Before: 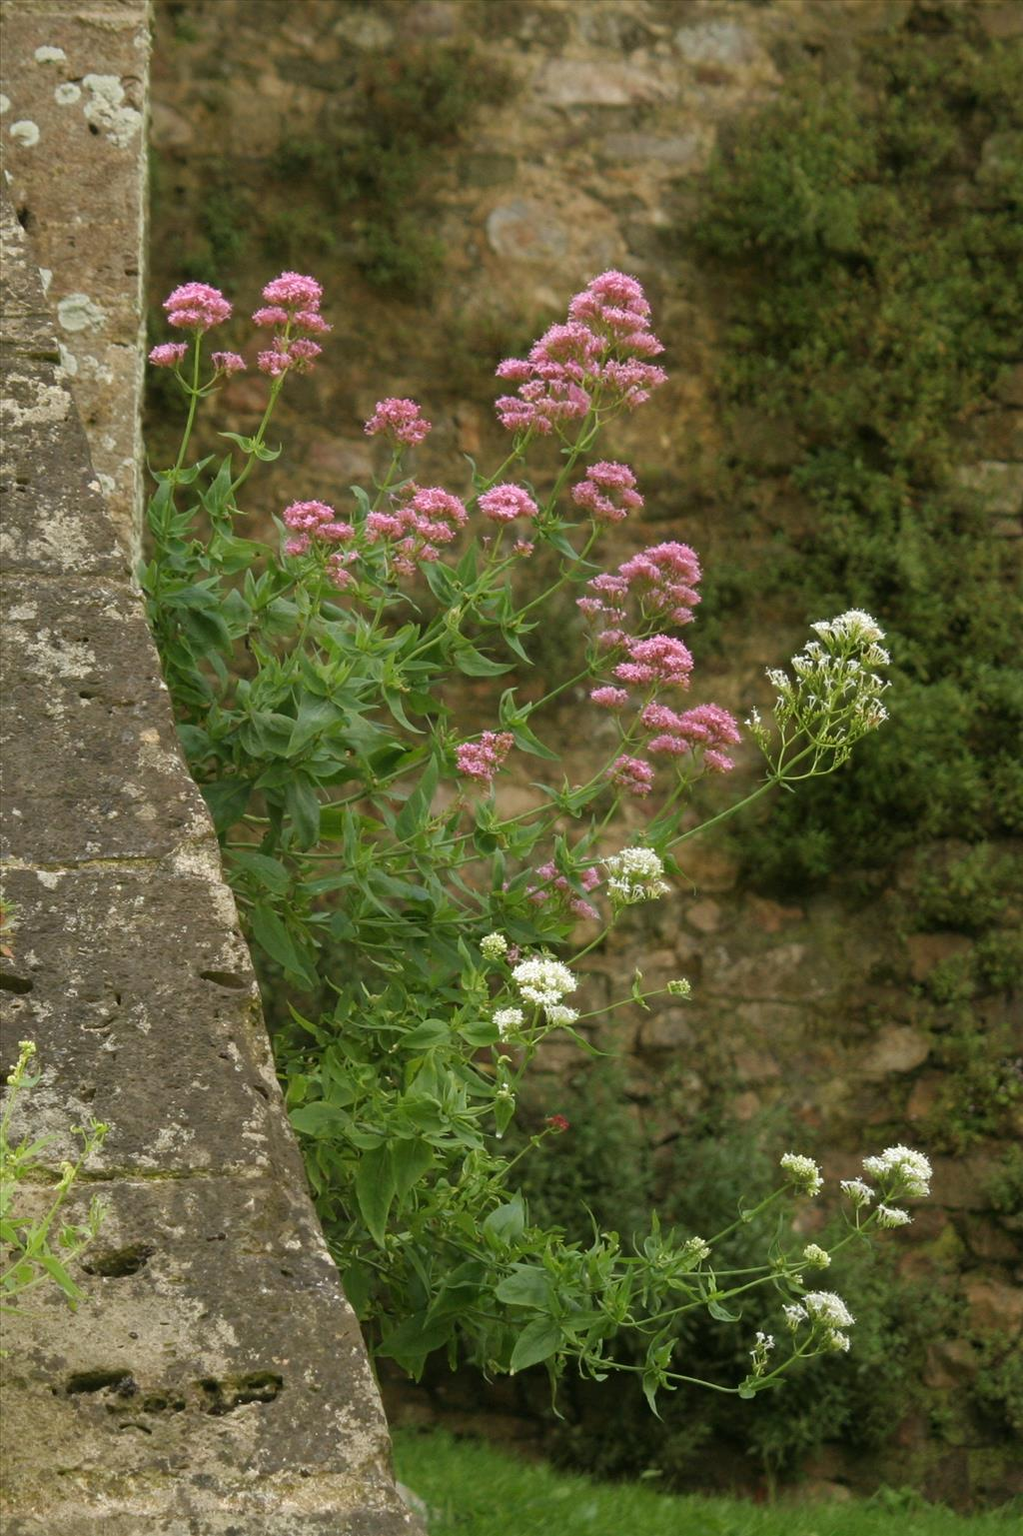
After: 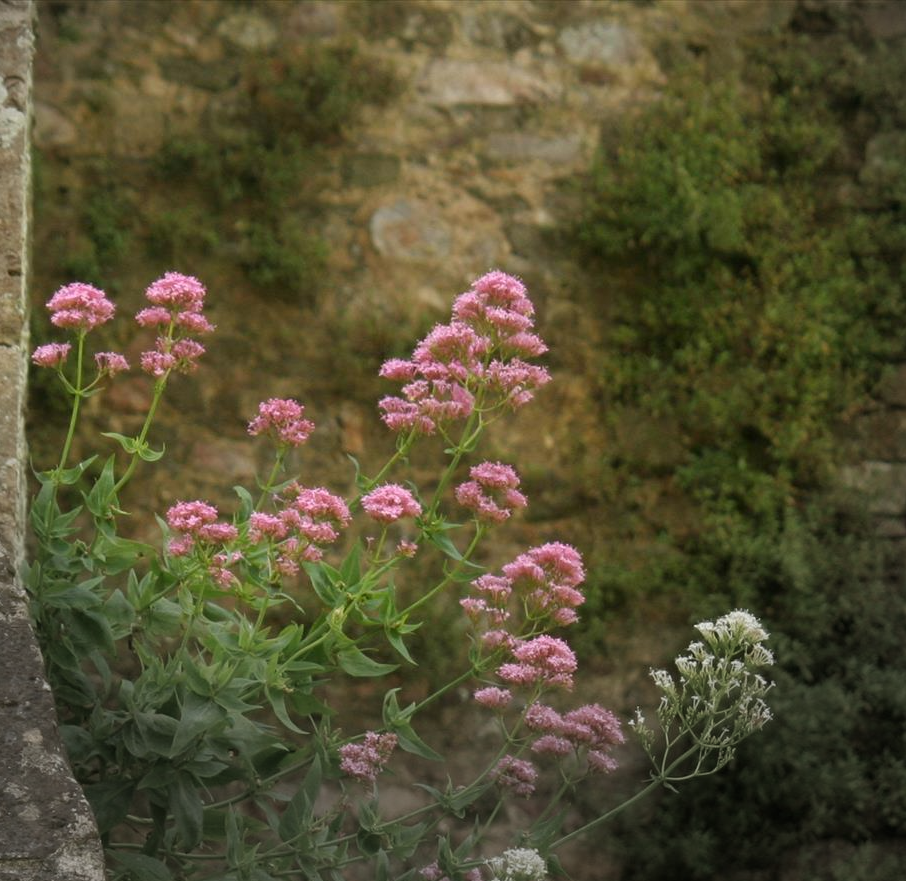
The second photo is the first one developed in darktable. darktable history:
crop and rotate: left 11.486%, bottom 42.625%
vignetting: fall-off start 88.67%, fall-off radius 43.93%, center (-0.051, -0.355), width/height ratio 1.154, unbound false
